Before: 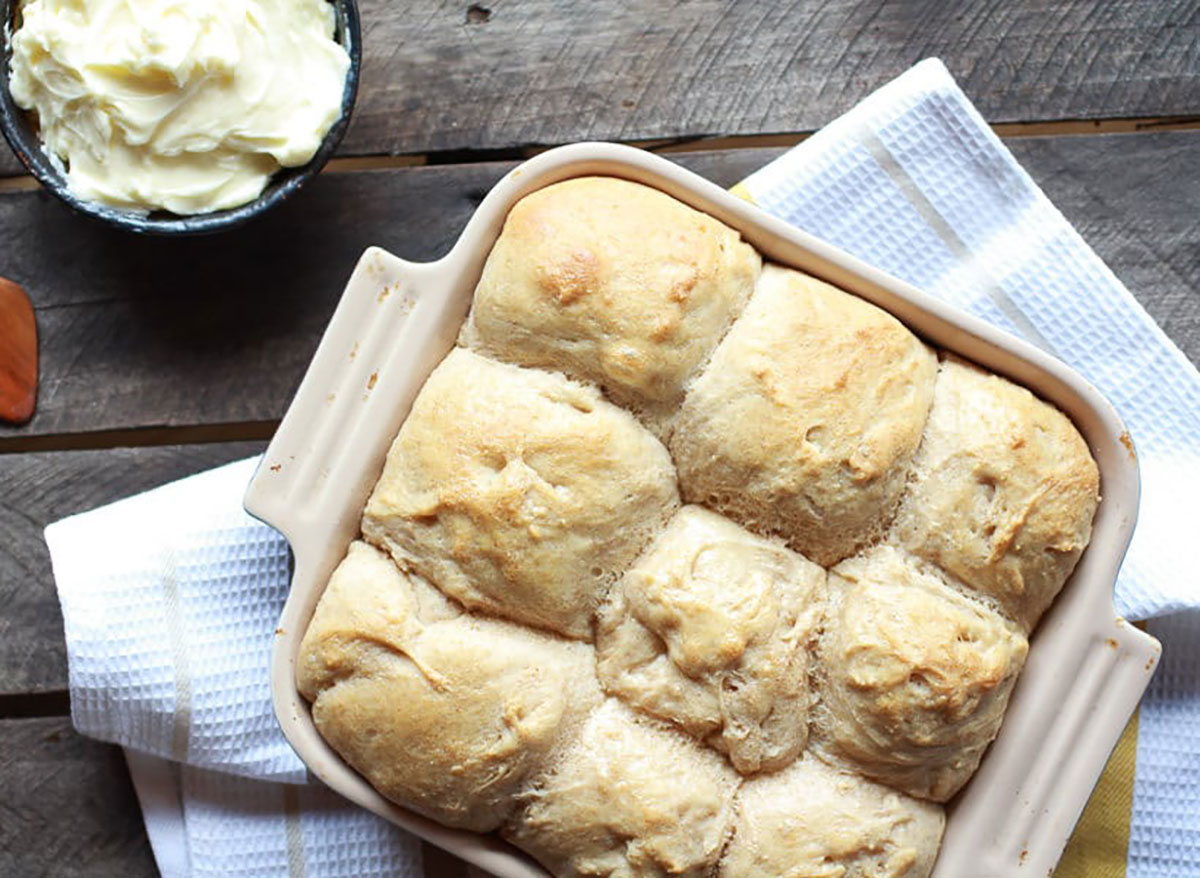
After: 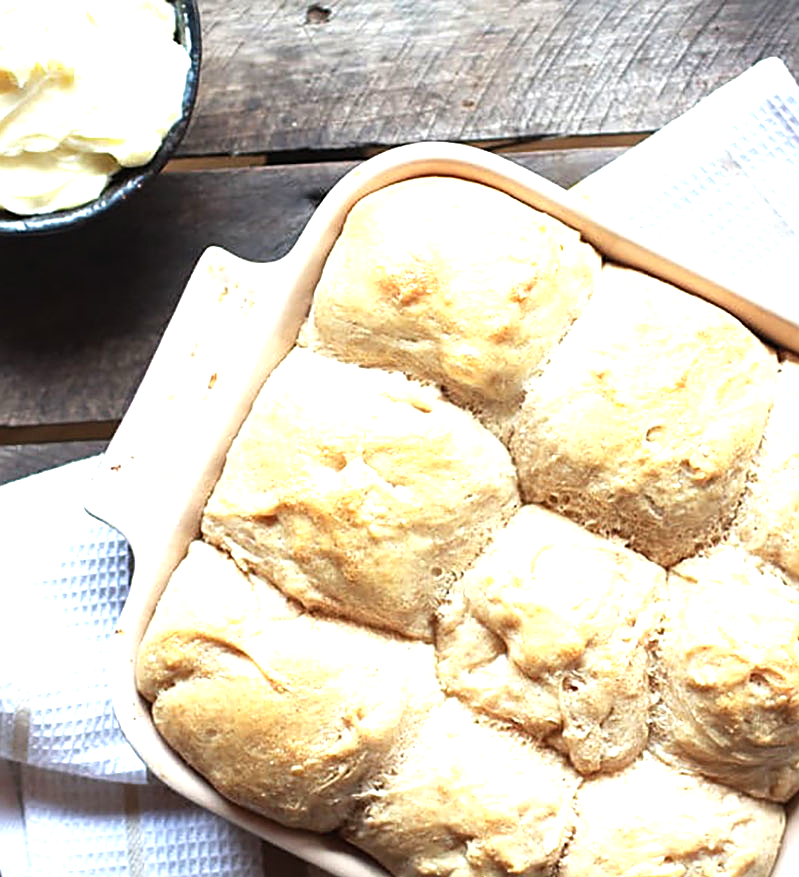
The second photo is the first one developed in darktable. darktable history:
exposure: black level correction -0.002, exposure 0.533 EV, compensate highlight preservation false
crop and rotate: left 13.344%, right 20.035%
sharpen: on, module defaults
tone equalizer: -8 EV -0.407 EV, -7 EV -0.384 EV, -6 EV -0.309 EV, -5 EV -0.198 EV, -3 EV 0.196 EV, -2 EV 0.322 EV, -1 EV 0.407 EV, +0 EV 0.442 EV
